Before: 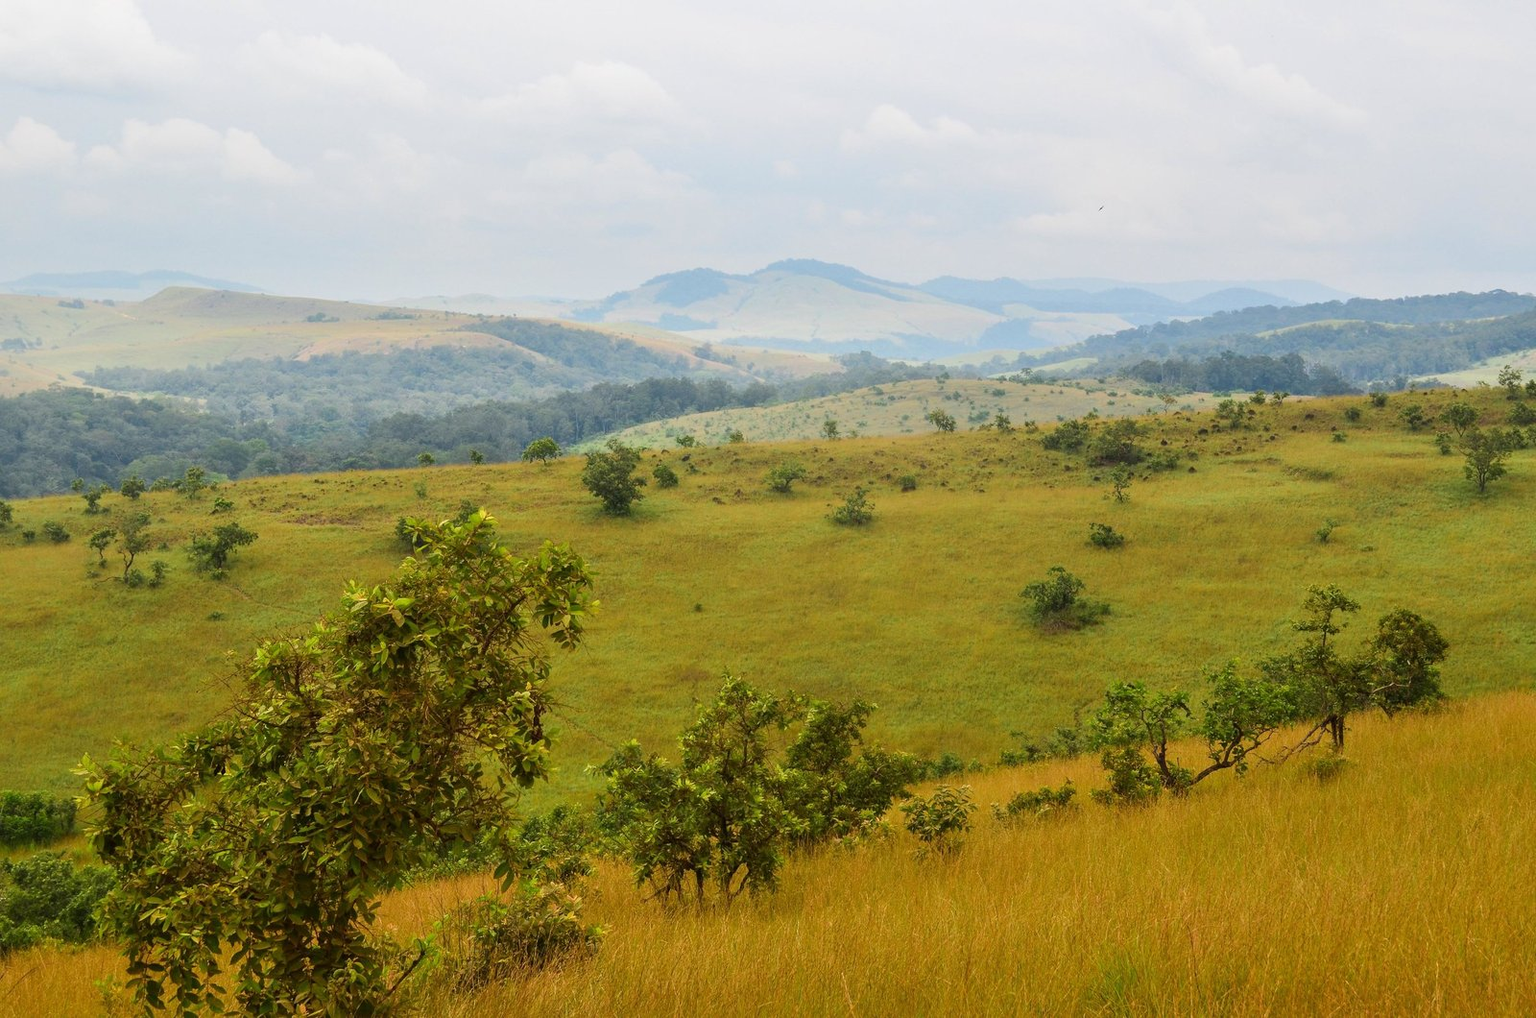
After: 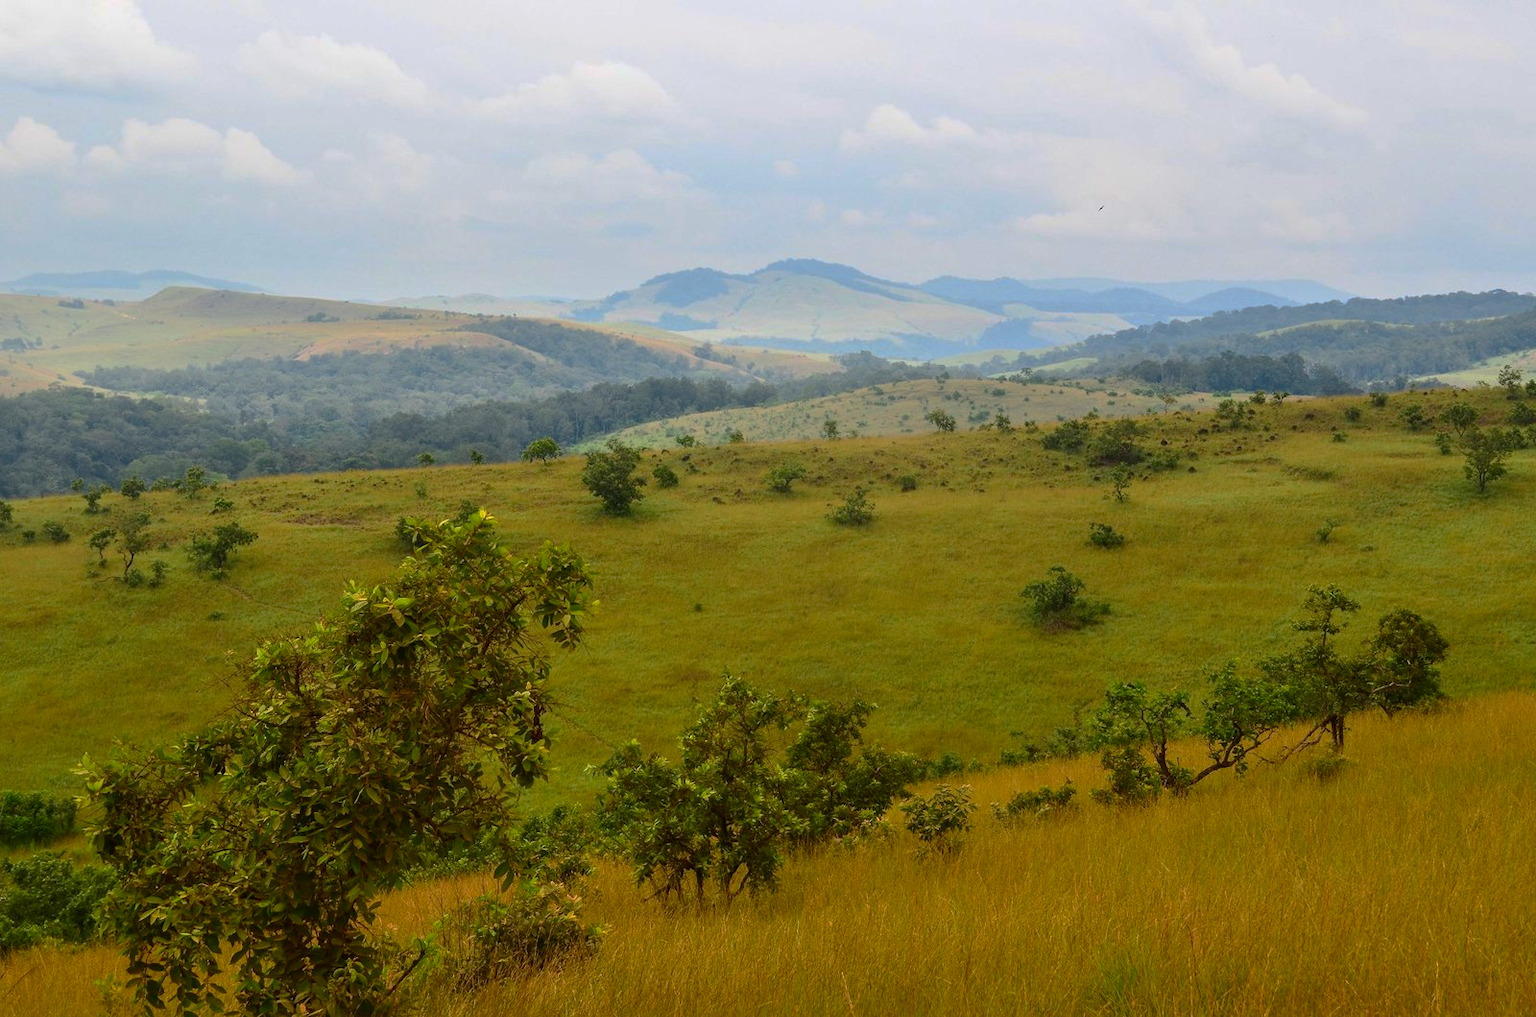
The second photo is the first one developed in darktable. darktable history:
contrast brightness saturation: contrast 0.226, brightness 0.097, saturation 0.291
base curve: curves: ch0 [(0, 0) (0.826, 0.587) (1, 1)], preserve colors none
